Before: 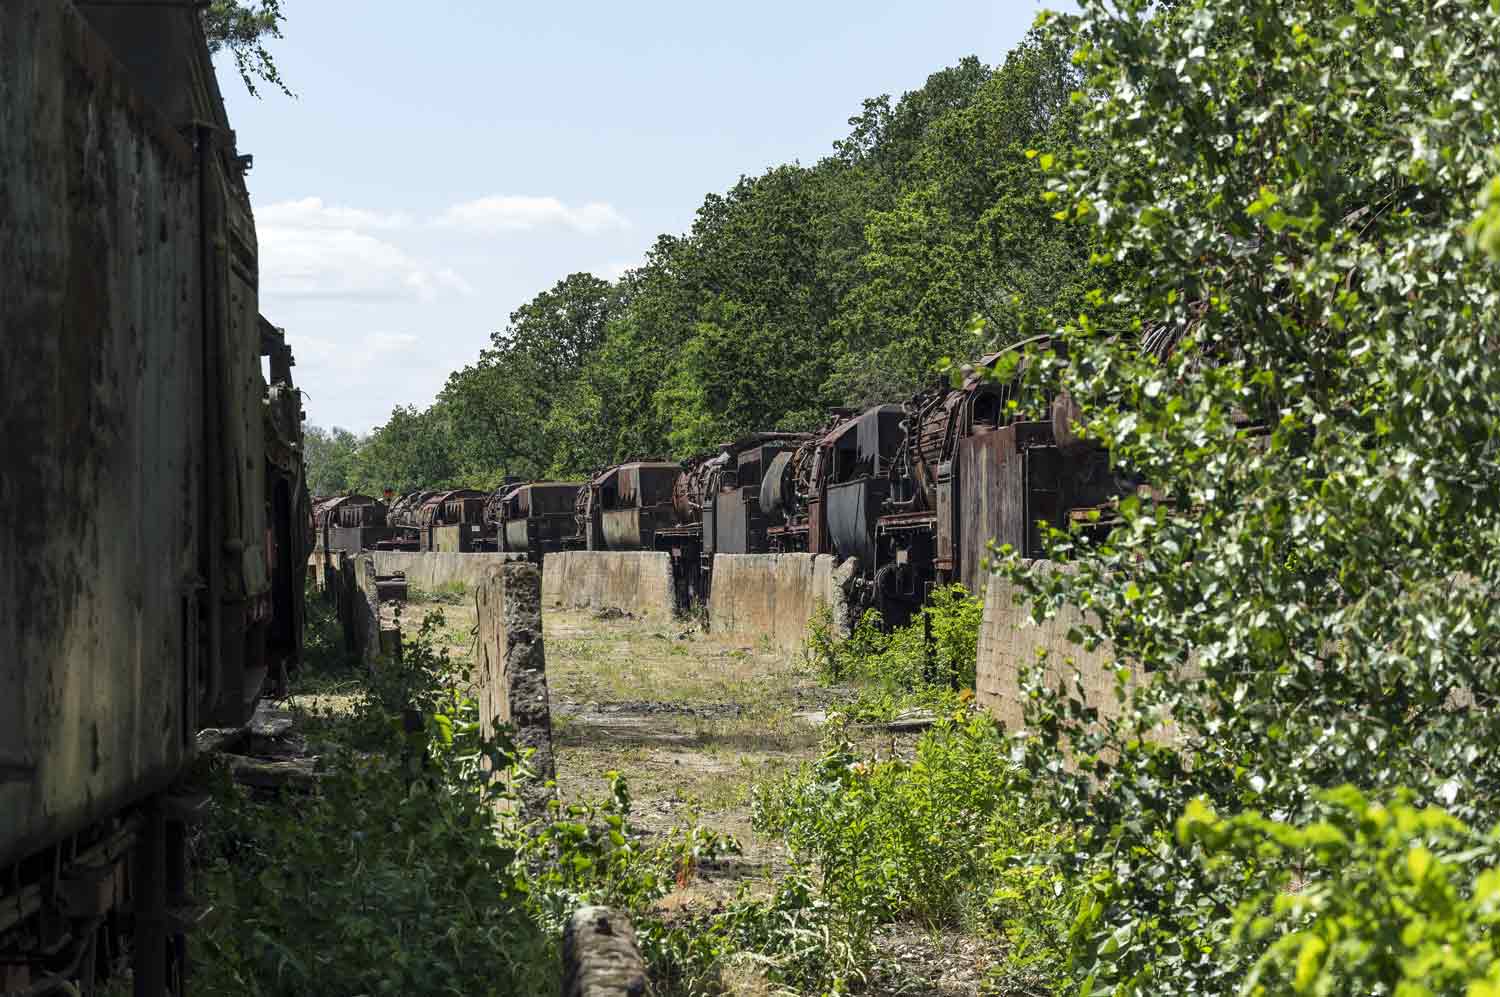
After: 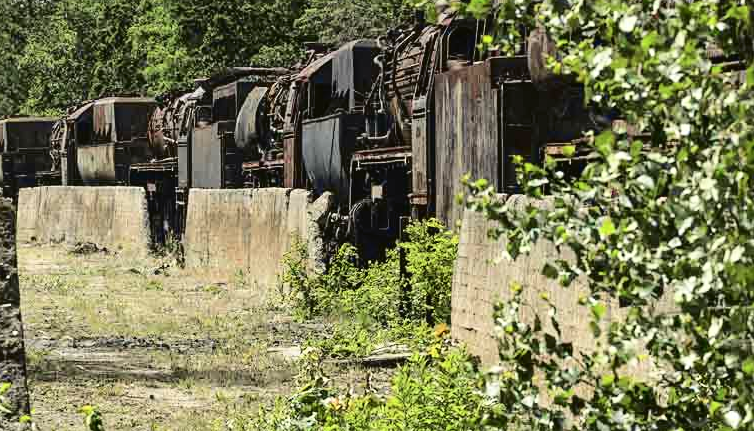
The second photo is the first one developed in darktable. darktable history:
sharpen: amount 0.2
tone curve: curves: ch0 [(0, 0.023) (0.087, 0.065) (0.184, 0.168) (0.45, 0.54) (0.57, 0.683) (0.722, 0.825) (0.877, 0.948) (1, 1)]; ch1 [(0, 0) (0.388, 0.369) (0.447, 0.447) (0.505, 0.5) (0.534, 0.528) (0.573, 0.583) (0.663, 0.68) (1, 1)]; ch2 [(0, 0) (0.314, 0.223) (0.427, 0.405) (0.492, 0.505) (0.531, 0.55) (0.589, 0.599) (1, 1)], color space Lab, independent channels, preserve colors none
crop: left 35.03%, top 36.625%, right 14.663%, bottom 20.057%
